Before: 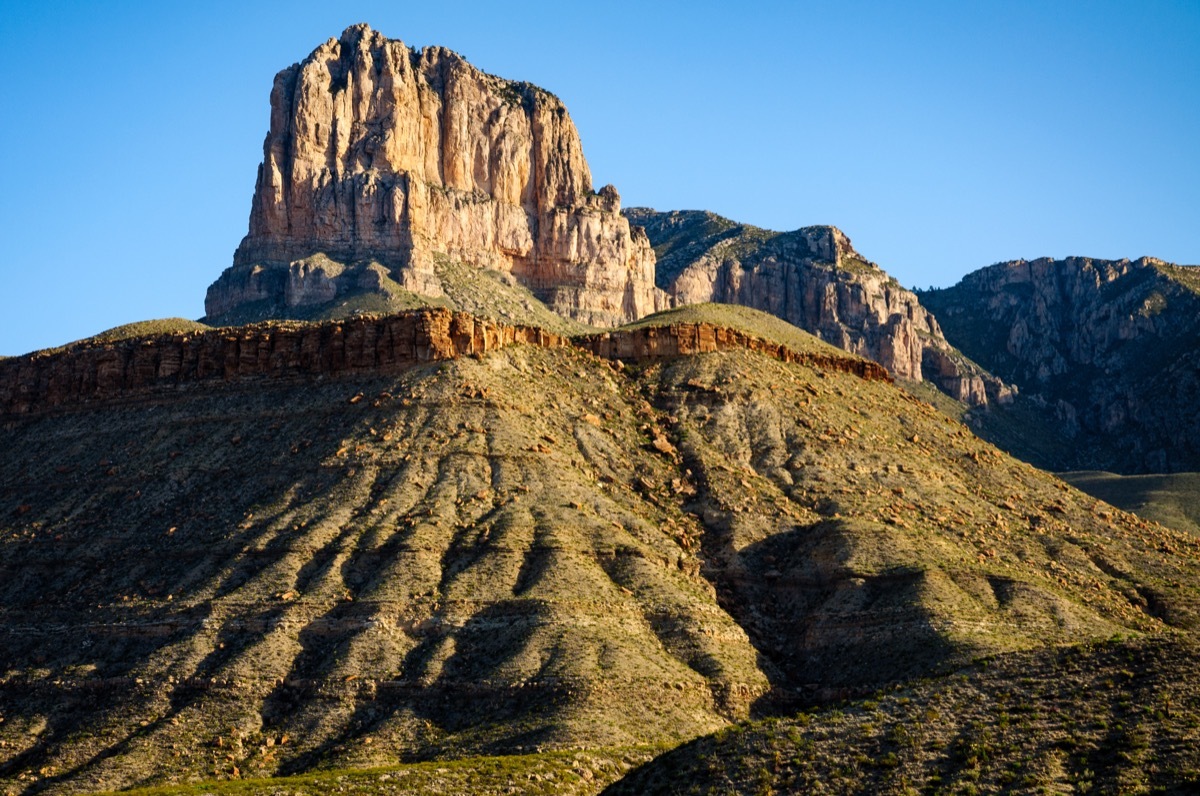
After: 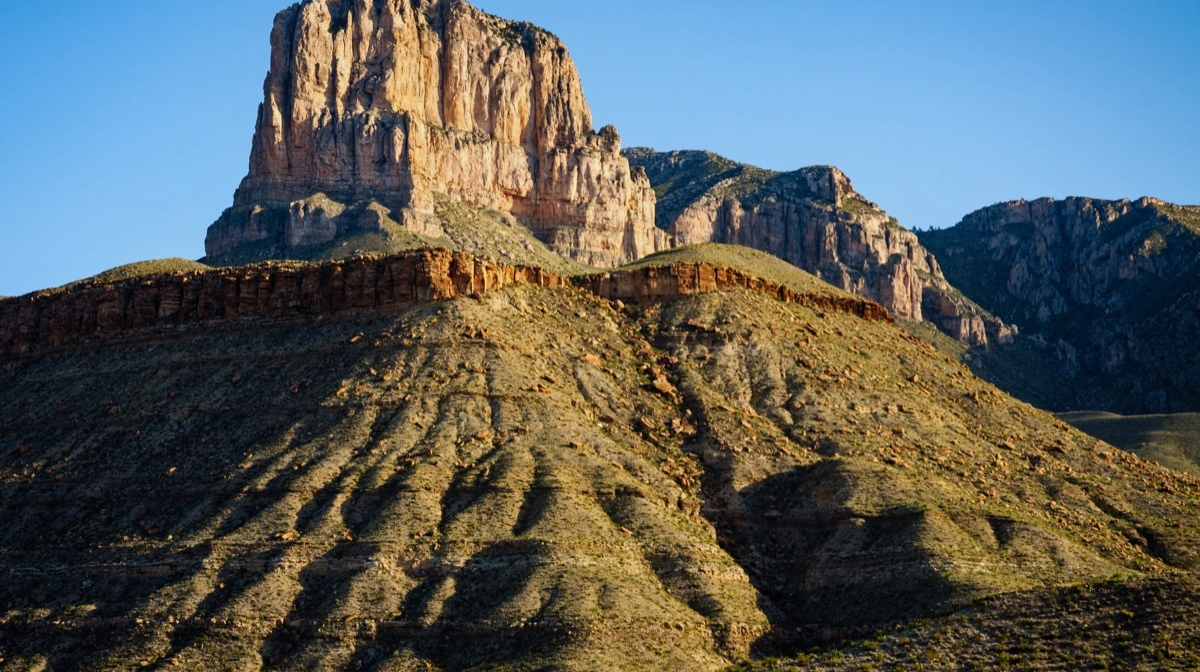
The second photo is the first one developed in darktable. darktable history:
crop: top 7.619%, bottom 7.959%
exposure: exposure -0.158 EV, compensate highlight preservation false
contrast equalizer: y [[0.579, 0.58, 0.505, 0.5, 0.5, 0.5], [0.5 ×6], [0.5 ×6], [0 ×6], [0 ×6]], mix -0.212
